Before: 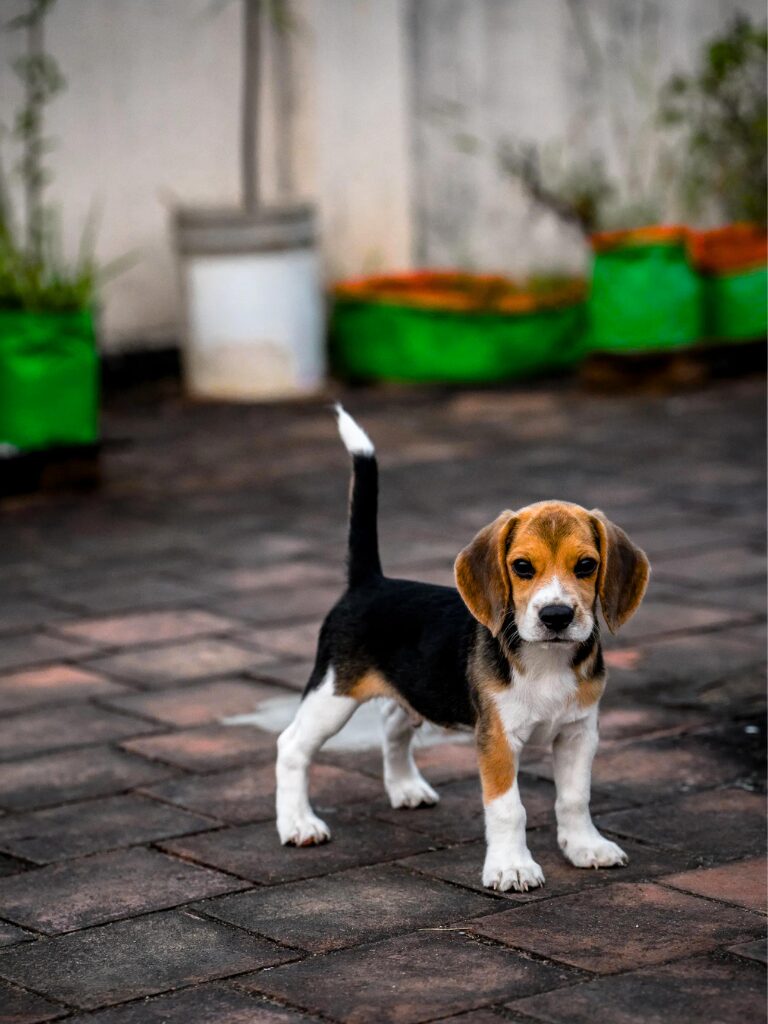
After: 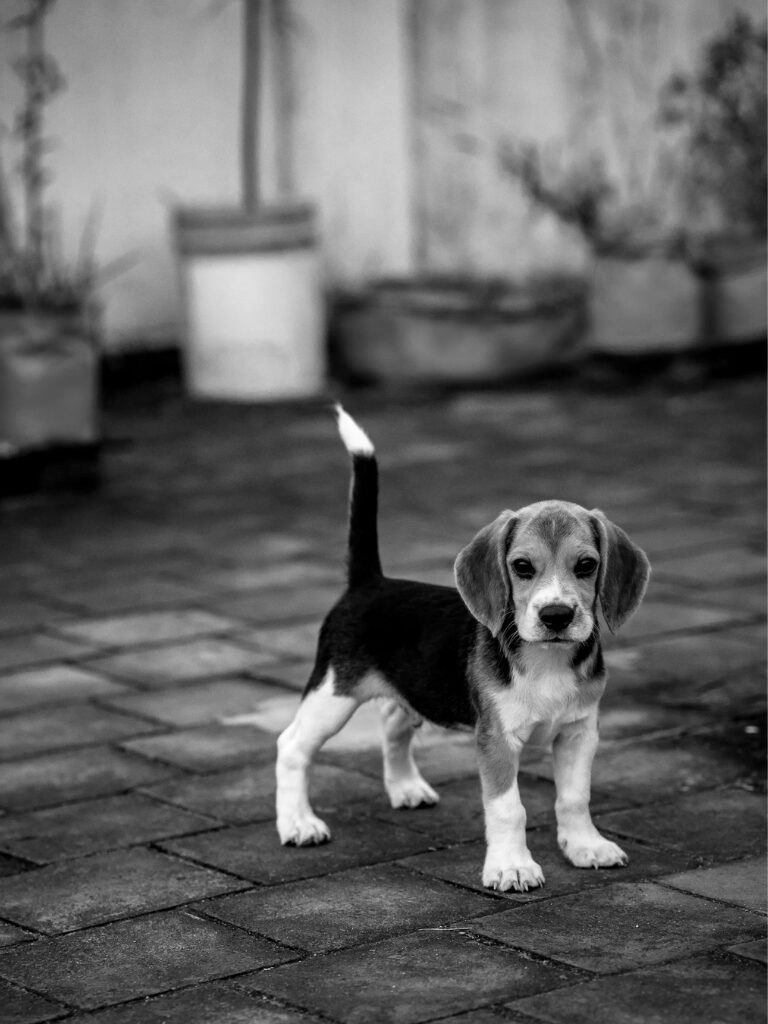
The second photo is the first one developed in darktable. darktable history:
monochrome: on, module defaults
color balance rgb: perceptual saturation grading › global saturation 25%, global vibrance 20%
